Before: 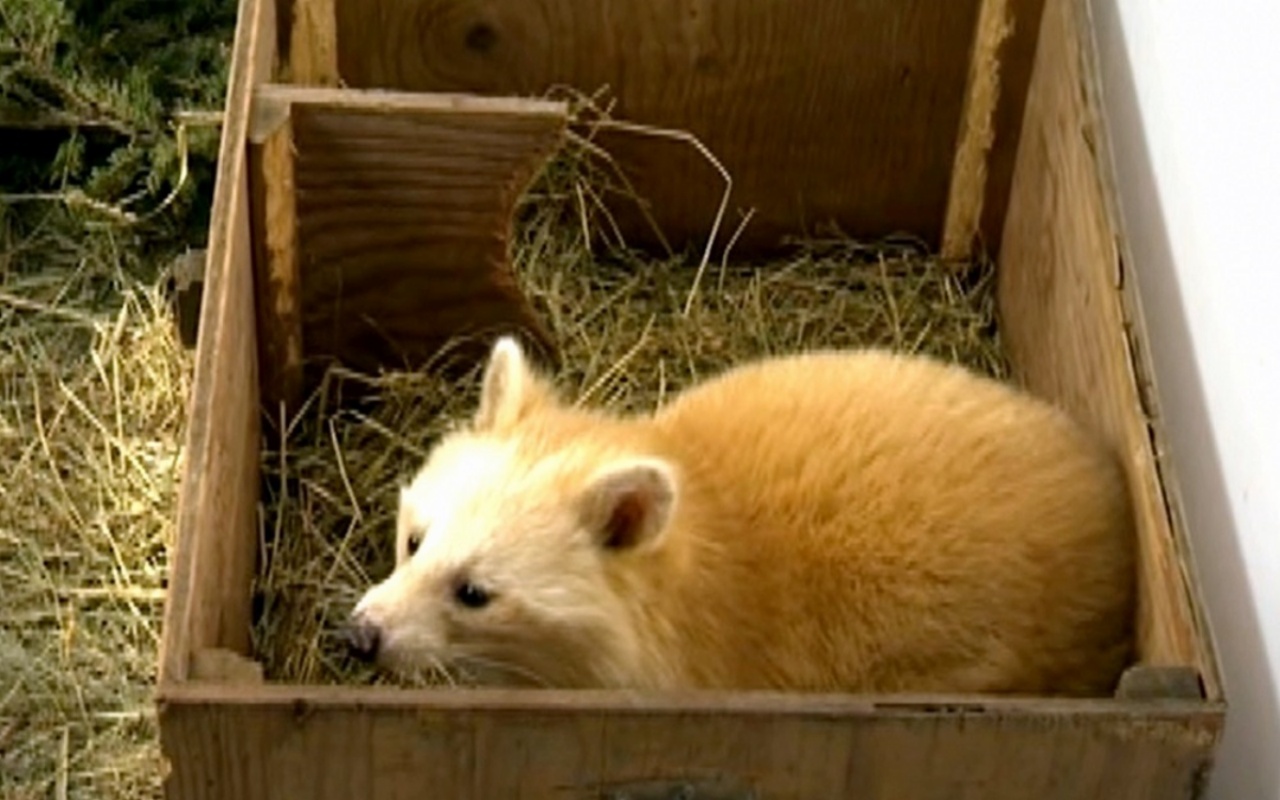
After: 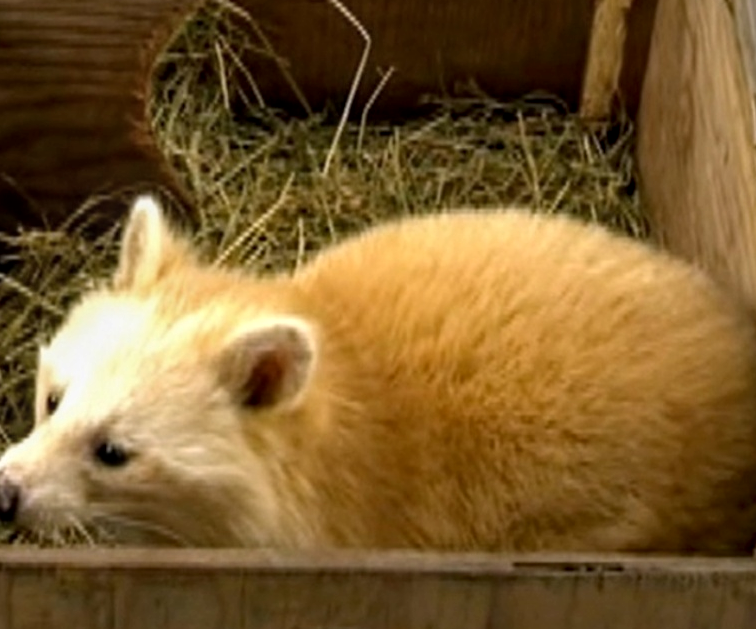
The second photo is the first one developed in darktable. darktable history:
local contrast: on, module defaults
crop and rotate: left 28.256%, top 17.734%, right 12.656%, bottom 3.573%
